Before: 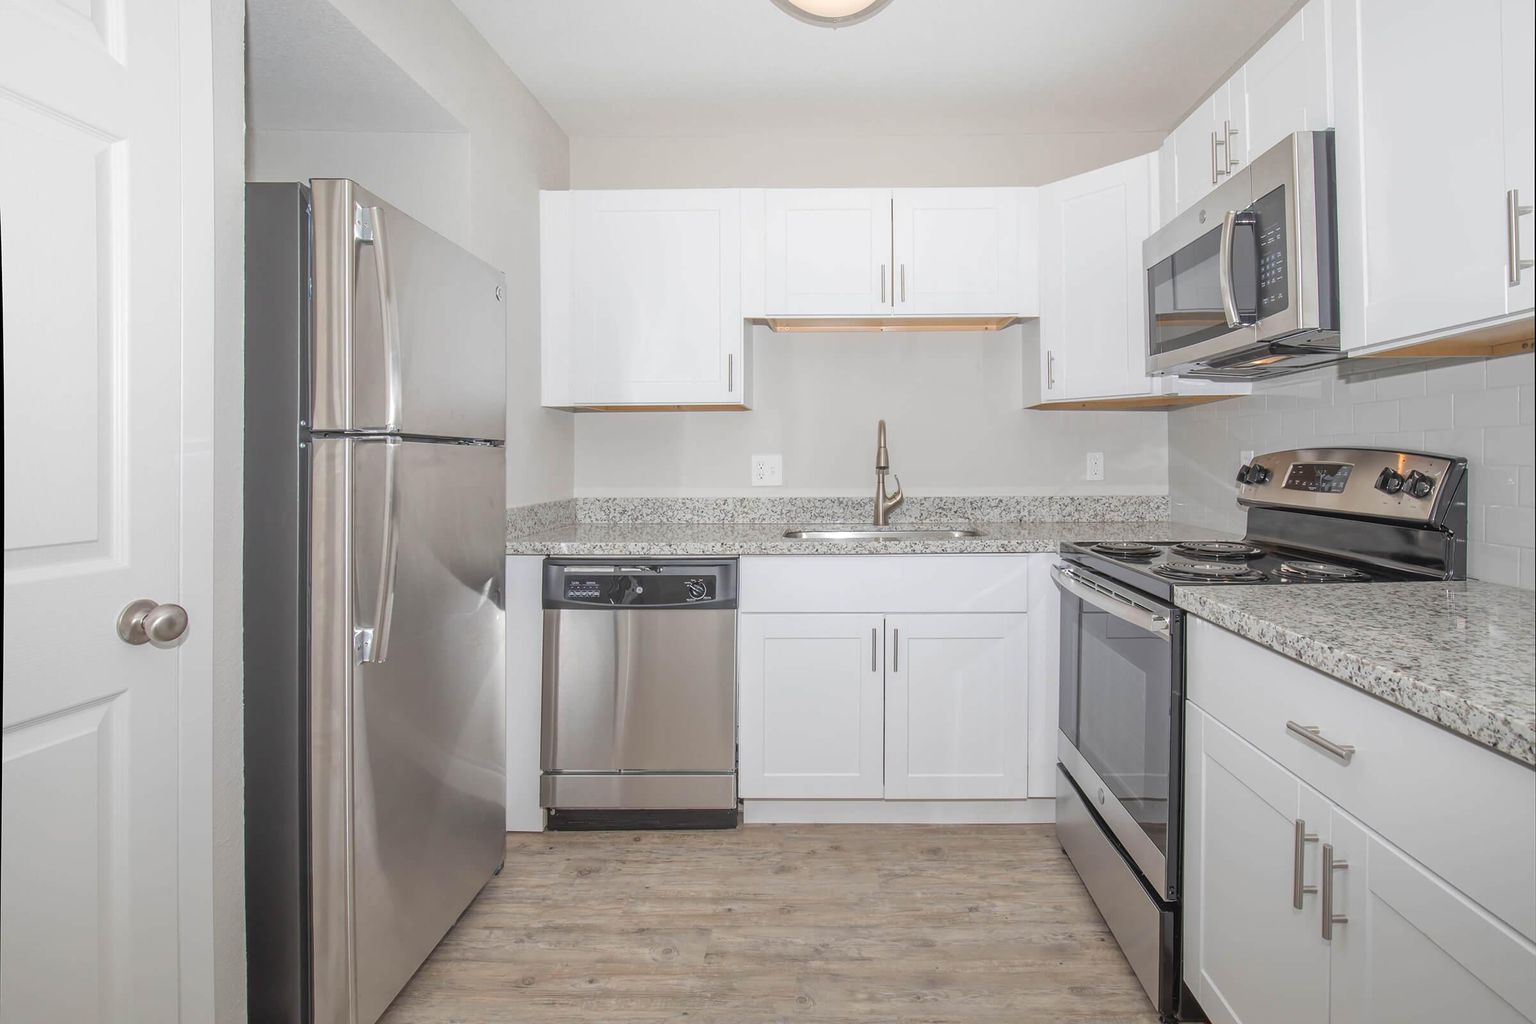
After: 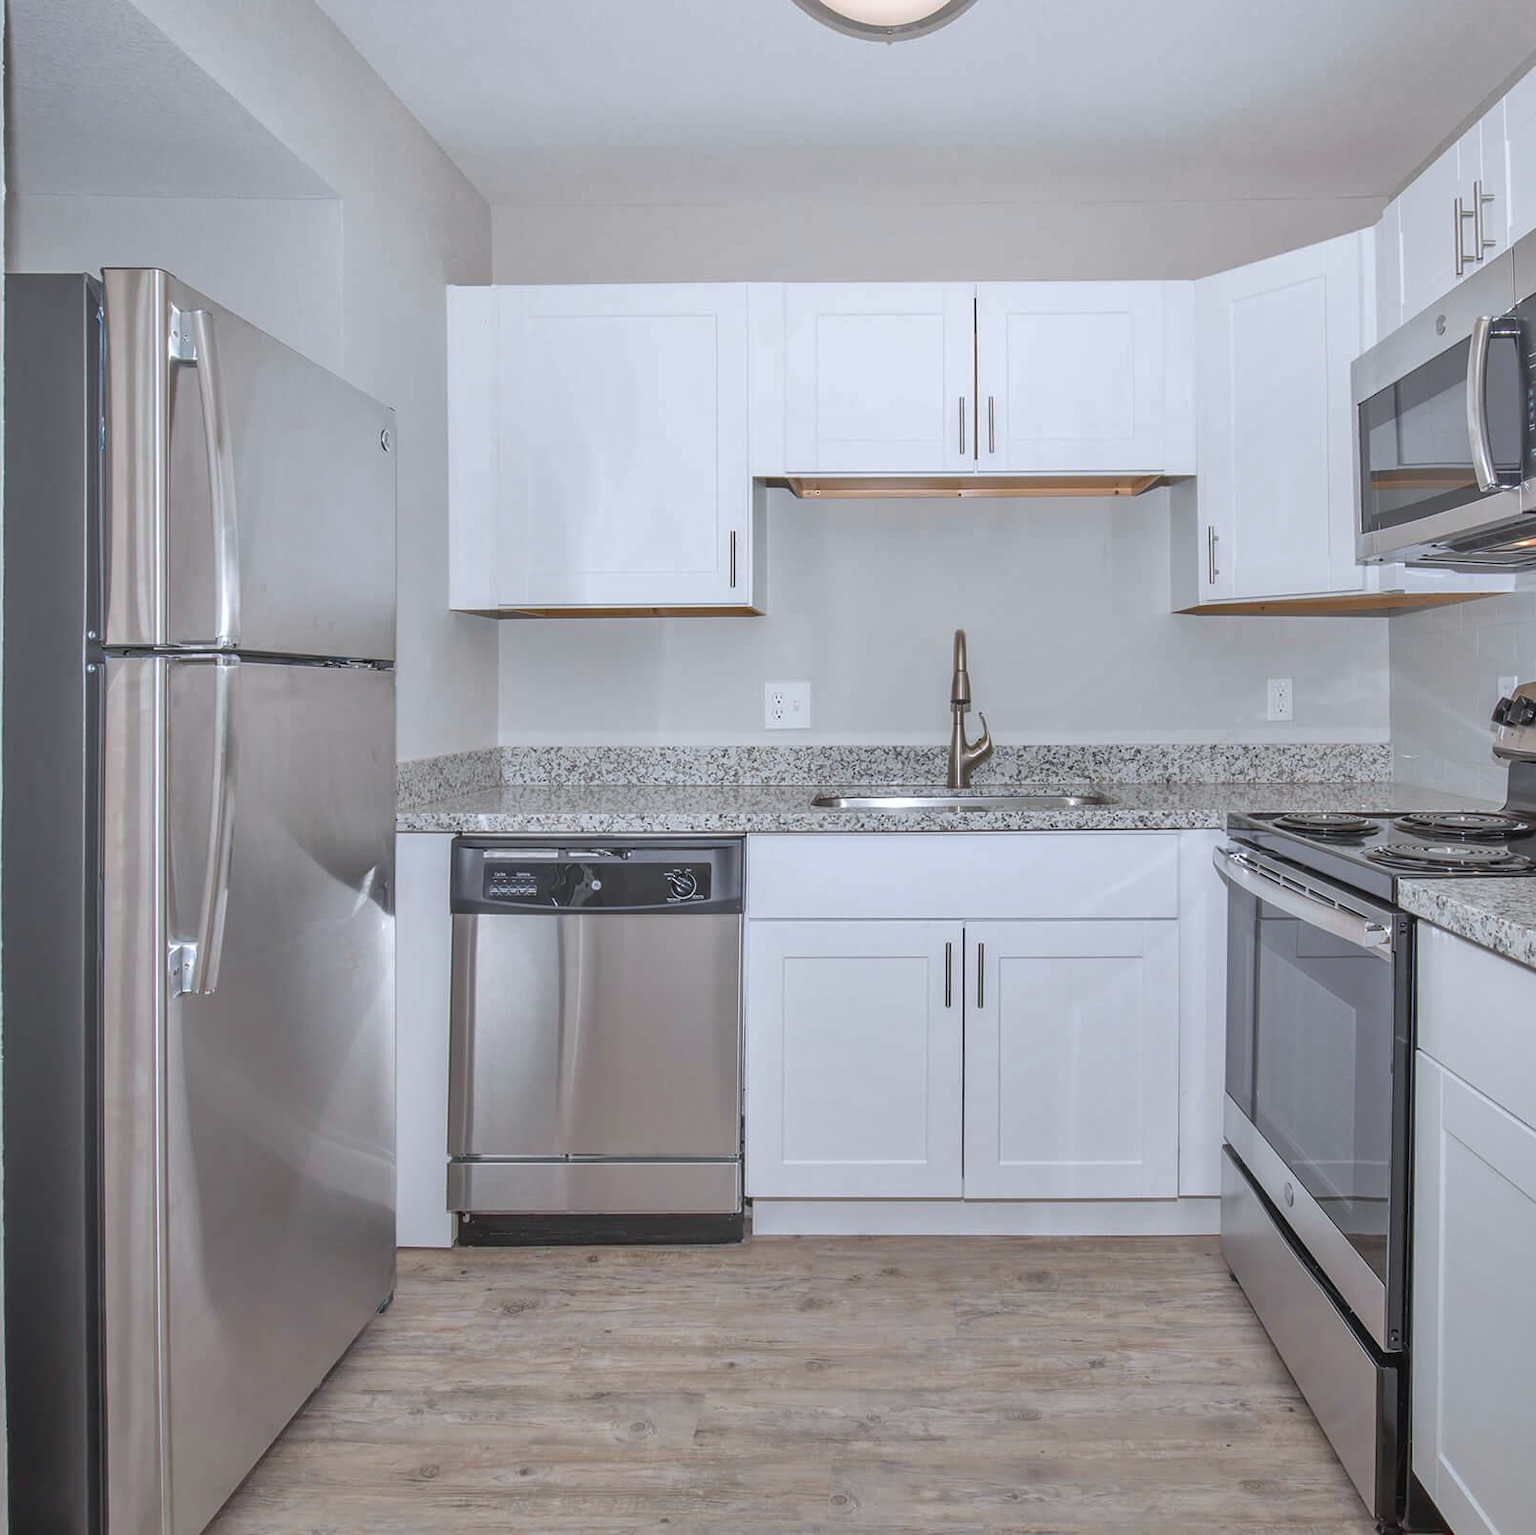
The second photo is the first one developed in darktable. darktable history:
color correction: highlights a* -0.772, highlights b* -8.92
crop and rotate: left 15.754%, right 17.579%
shadows and highlights: low approximation 0.01, soften with gaussian
